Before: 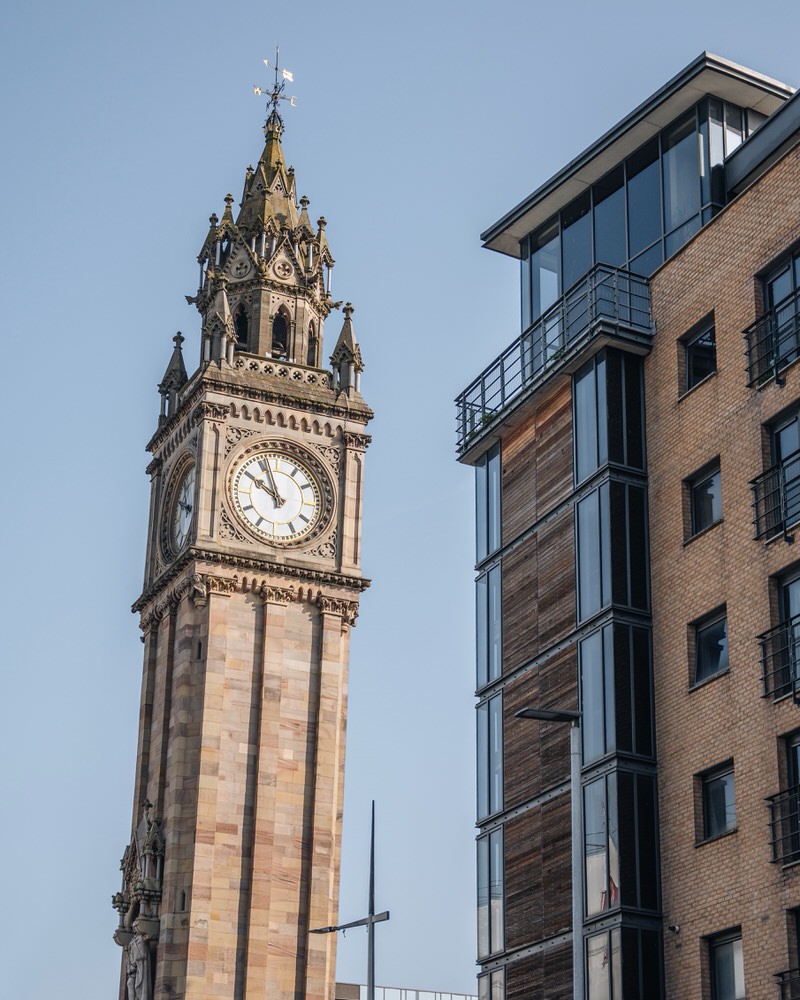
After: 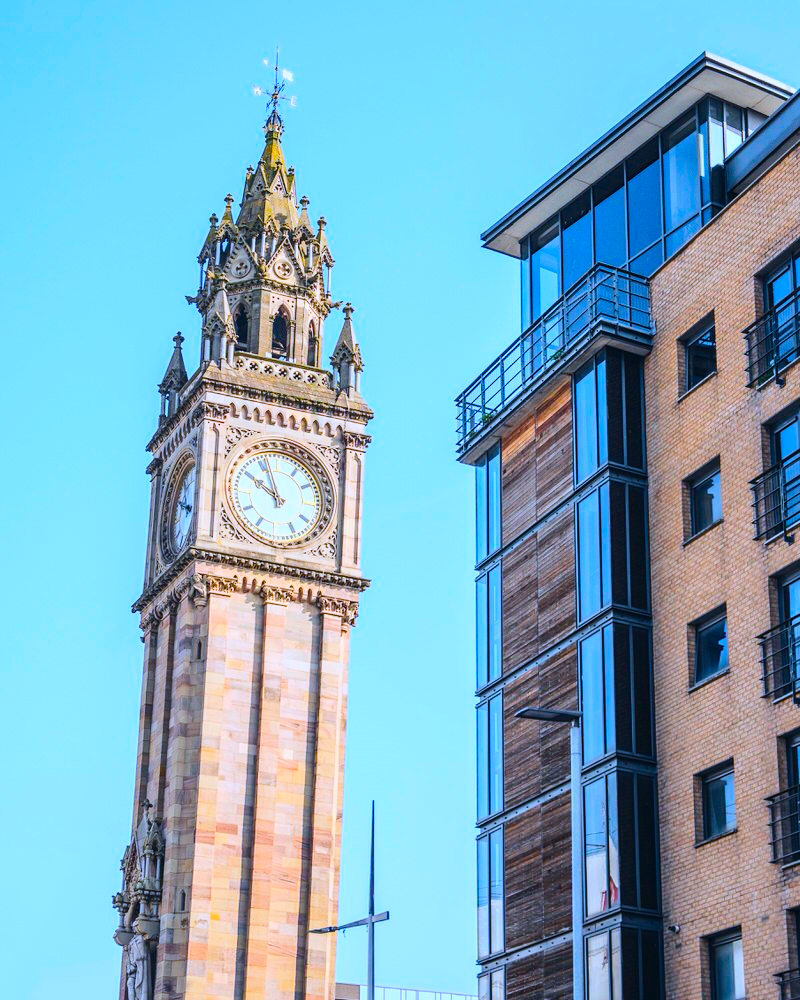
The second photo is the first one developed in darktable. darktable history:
white balance: red 0.926, green 1.003, blue 1.133
color balance rgb: linear chroma grading › global chroma 25%, perceptual saturation grading › global saturation 50%
base curve: curves: ch0 [(0, 0) (0.025, 0.046) (0.112, 0.277) (0.467, 0.74) (0.814, 0.929) (1, 0.942)]
